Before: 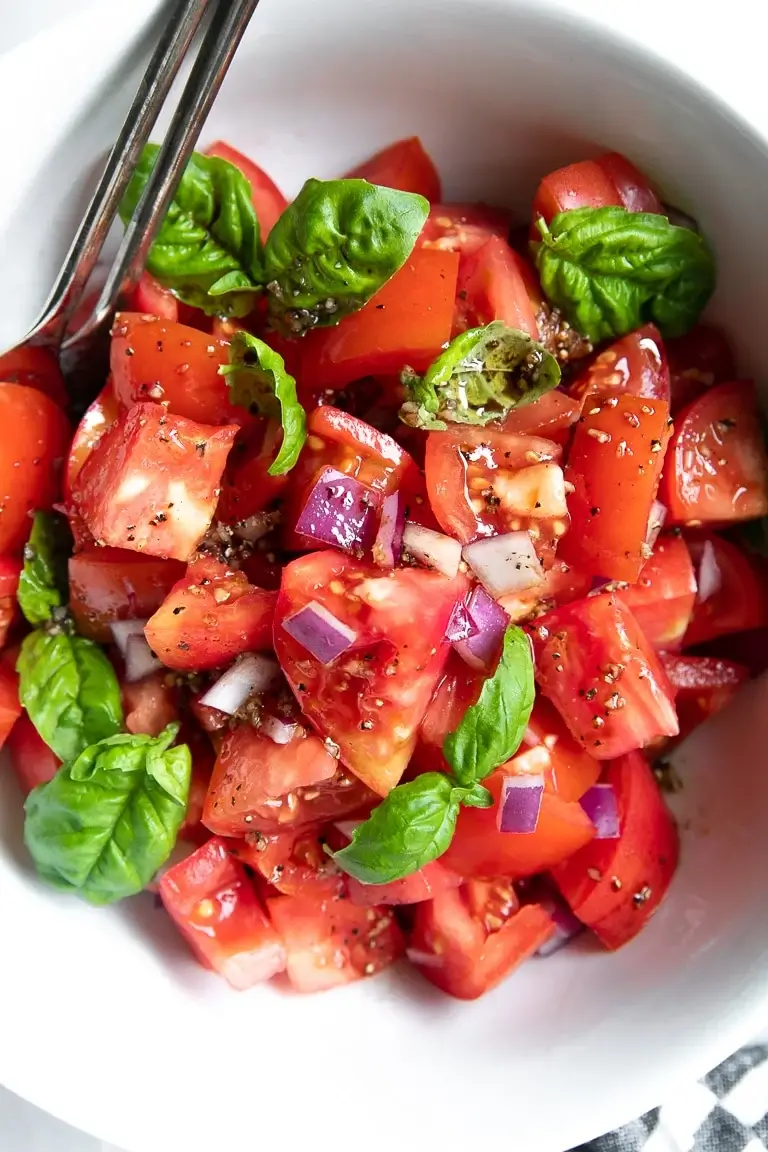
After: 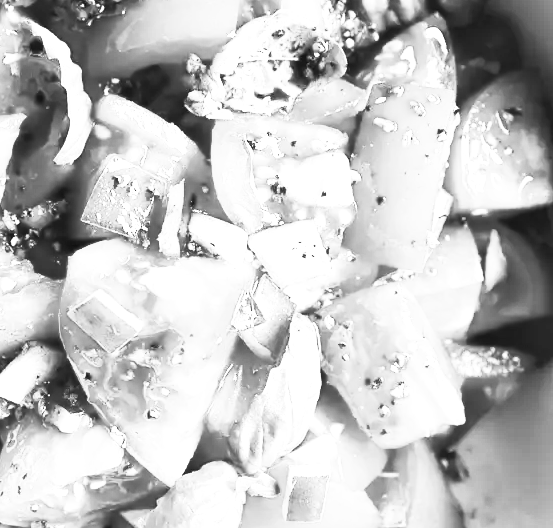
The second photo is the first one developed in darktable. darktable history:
crop and rotate: left 27.938%, top 27.046%, bottom 27.046%
contrast brightness saturation: contrast 0.53, brightness 0.47, saturation -1
exposure: black level correction 0, exposure 1.2 EV, compensate highlight preservation false
